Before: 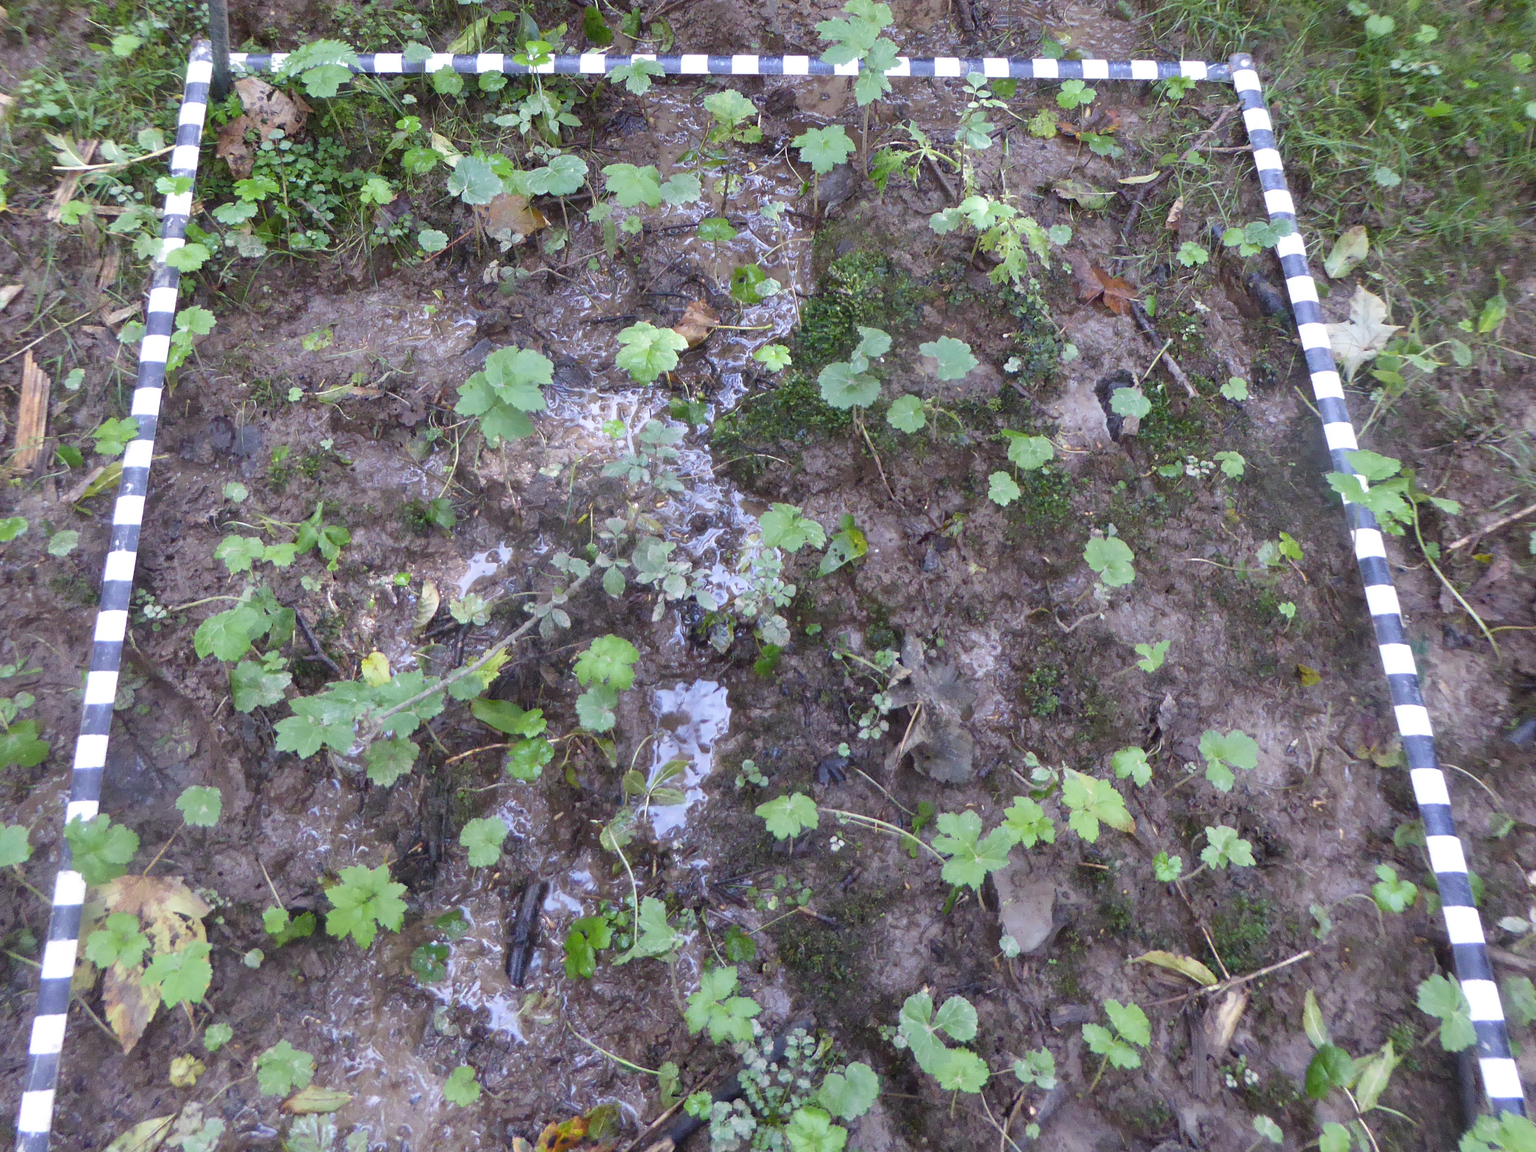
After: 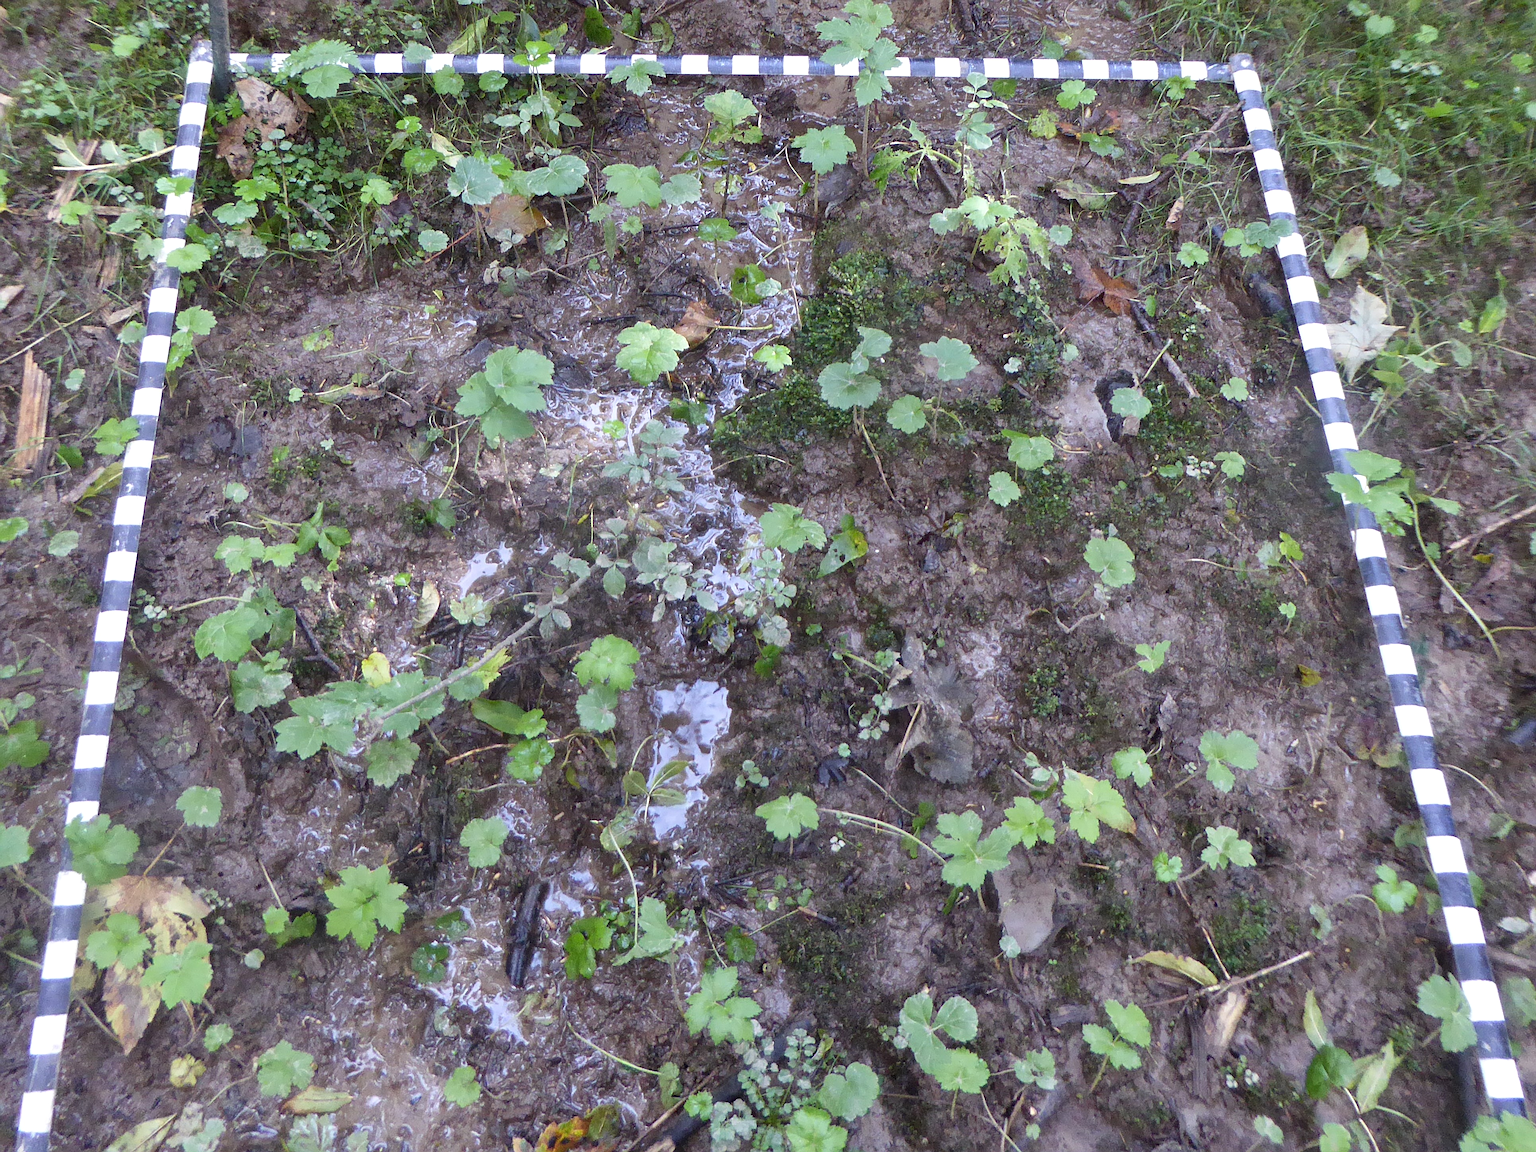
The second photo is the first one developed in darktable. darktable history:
sharpen: amount 0.478
local contrast: mode bilateral grid, contrast 20, coarseness 50, detail 120%, midtone range 0.2
